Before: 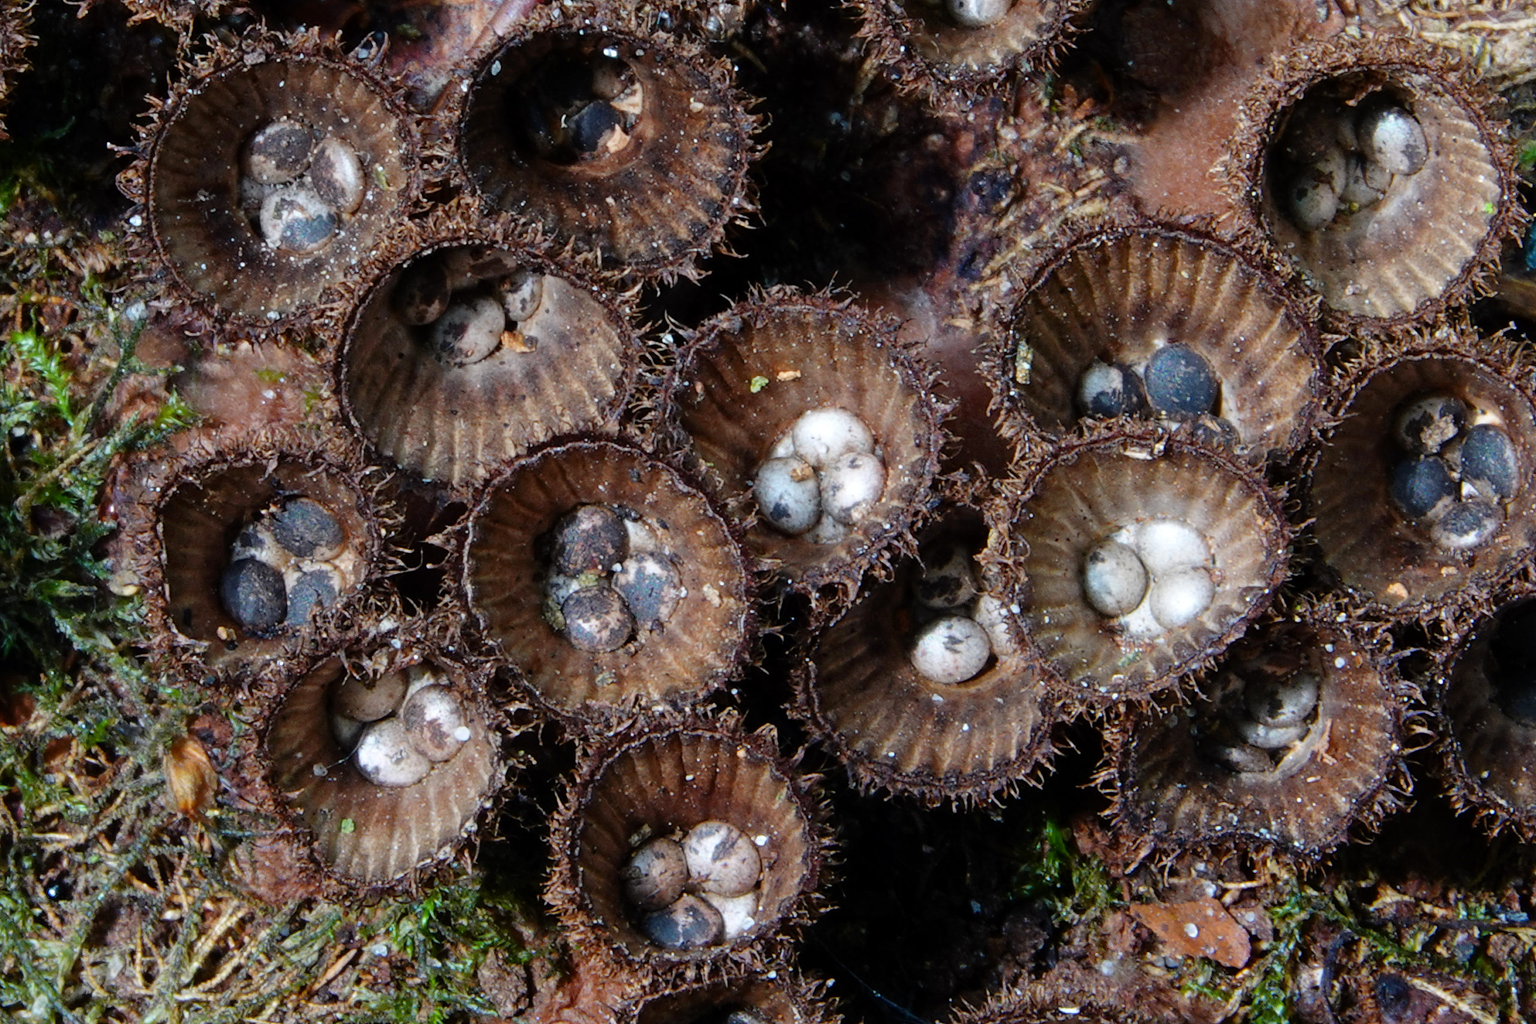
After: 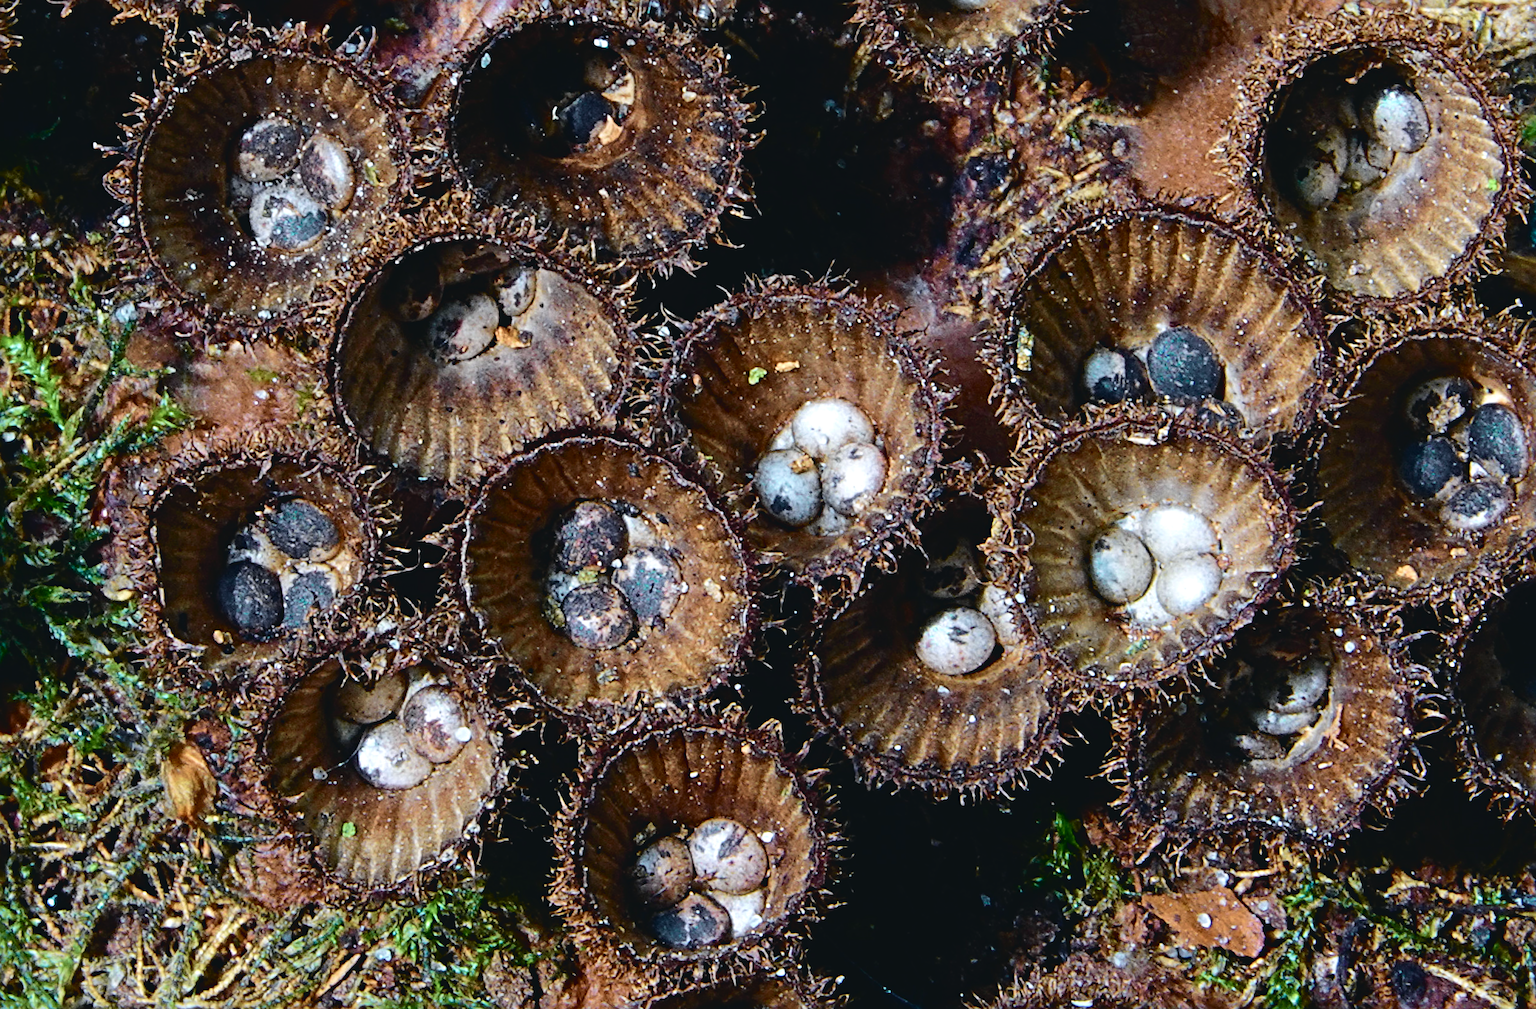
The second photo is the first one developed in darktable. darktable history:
velvia: on, module defaults
haze removal: compatibility mode true, adaptive false
tone curve: curves: ch0 [(0, 0.046) (0.037, 0.056) (0.176, 0.162) (0.33, 0.331) (0.432, 0.475) (0.601, 0.665) (0.843, 0.876) (1, 1)]; ch1 [(0, 0) (0.339, 0.349) (0.445, 0.42) (0.476, 0.47) (0.497, 0.492) (0.523, 0.514) (0.557, 0.558) (0.632, 0.615) (0.728, 0.746) (1, 1)]; ch2 [(0, 0) (0.327, 0.324) (0.417, 0.44) (0.46, 0.453) (0.502, 0.495) (0.526, 0.52) (0.54, 0.55) (0.606, 0.626) (0.745, 0.704) (1, 1)], color space Lab, independent channels, preserve colors none
color balance rgb: on, module defaults
rotate and perspective: rotation -1°, crop left 0.011, crop right 0.989, crop top 0.025, crop bottom 0.975
sharpen: radius 4.883
